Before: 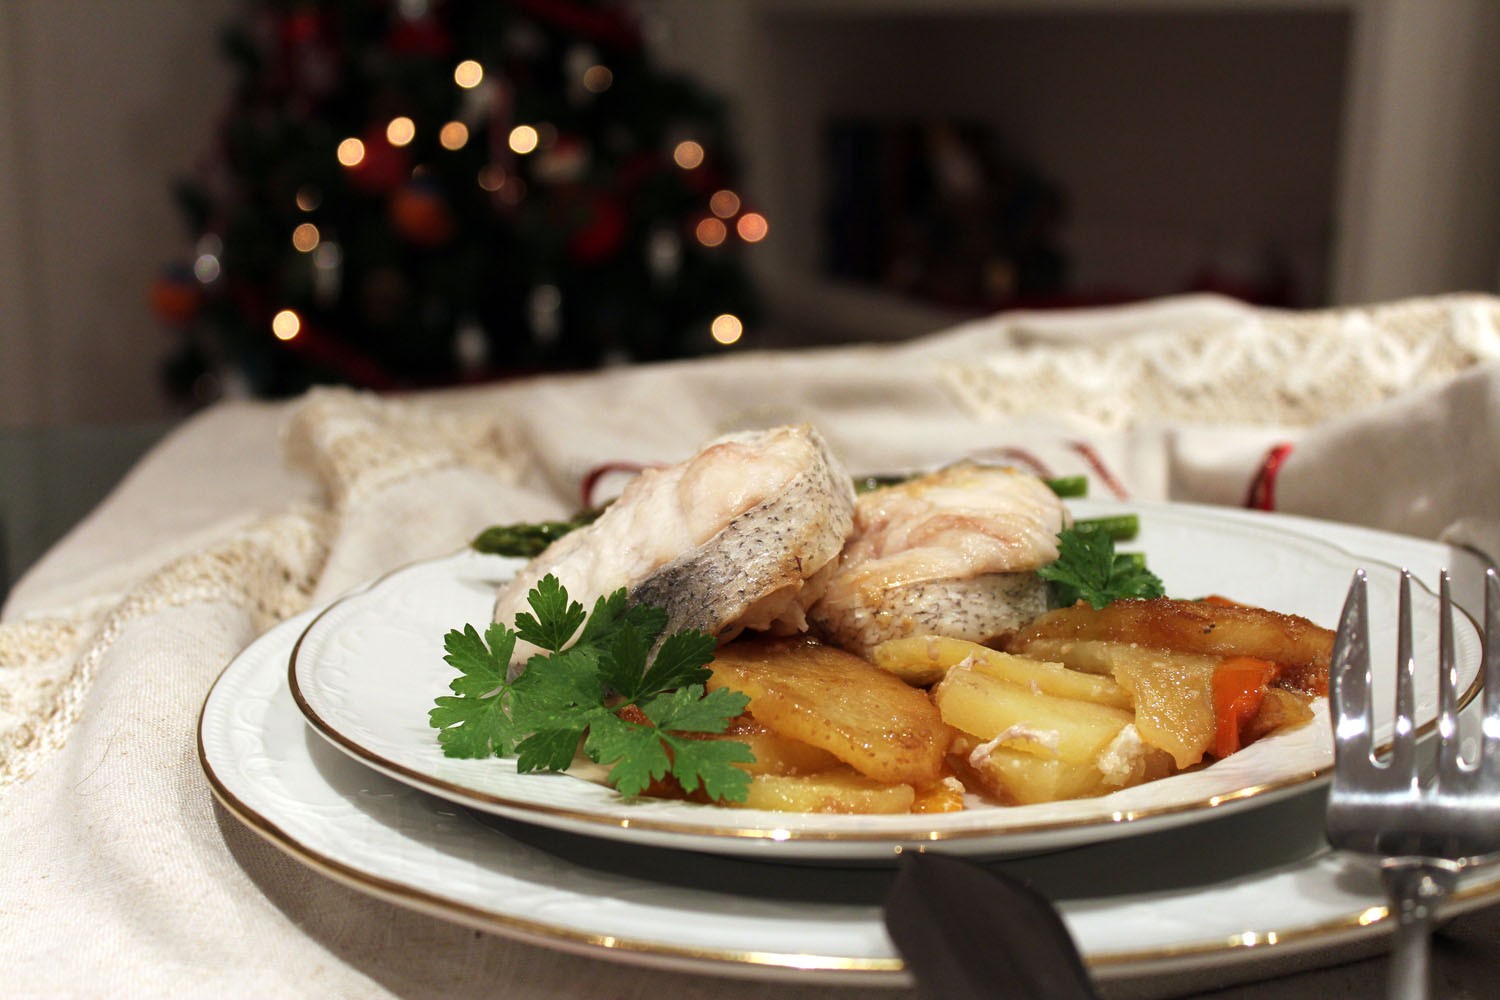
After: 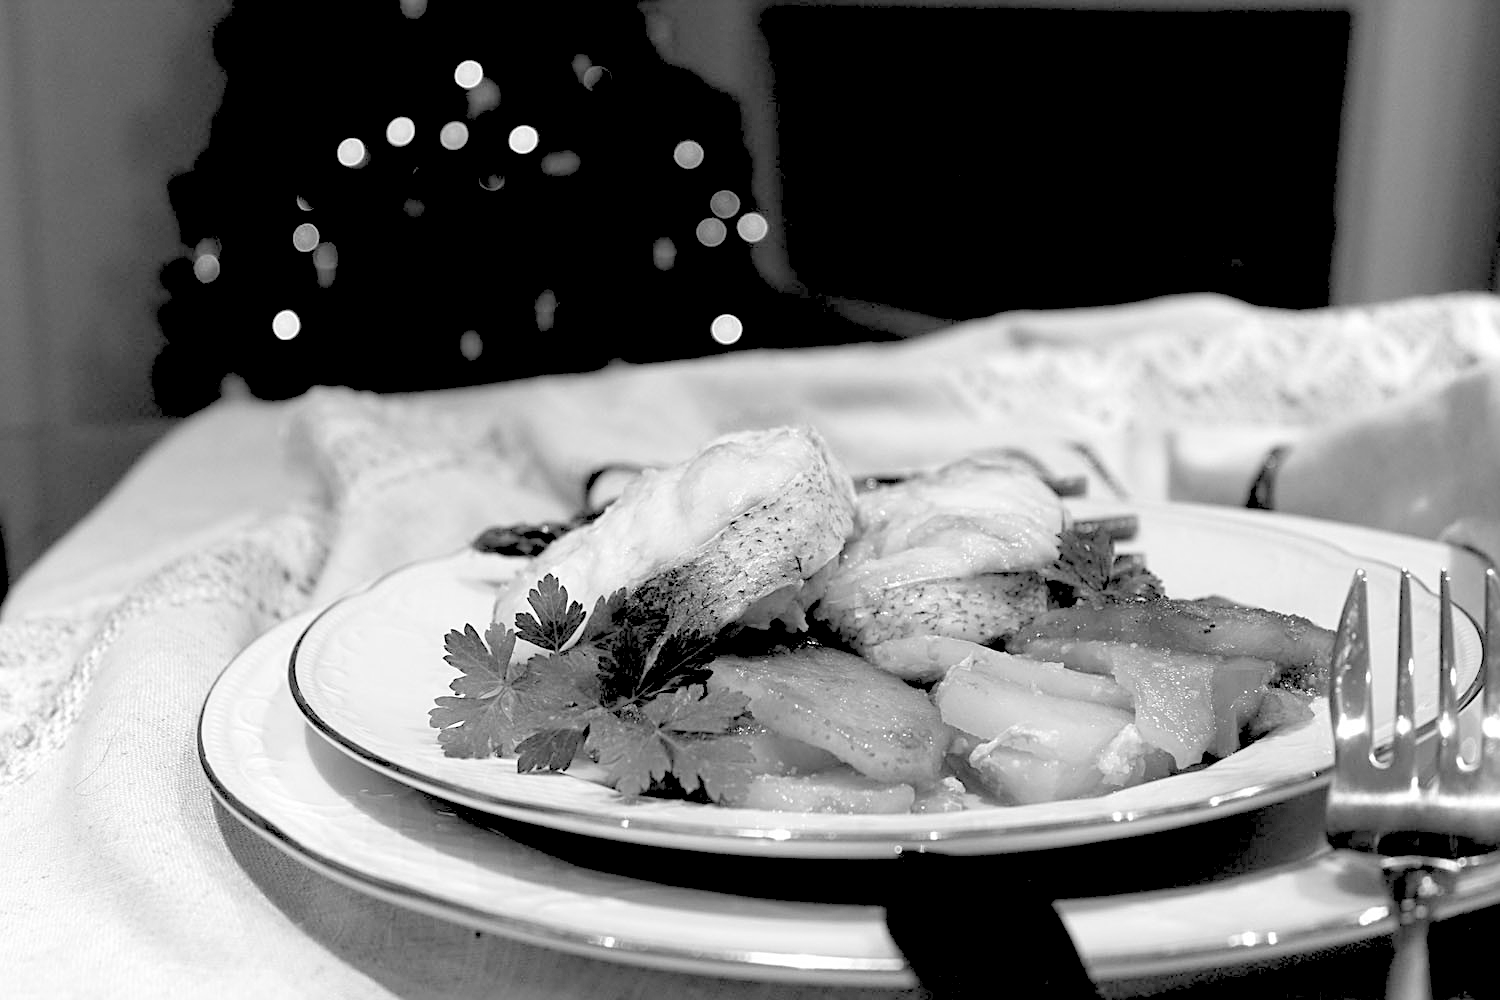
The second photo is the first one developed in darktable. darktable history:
rgb levels: levels [[0.027, 0.429, 0.996], [0, 0.5, 1], [0, 0.5, 1]]
sharpen: radius 1.967
monochrome: on, module defaults
